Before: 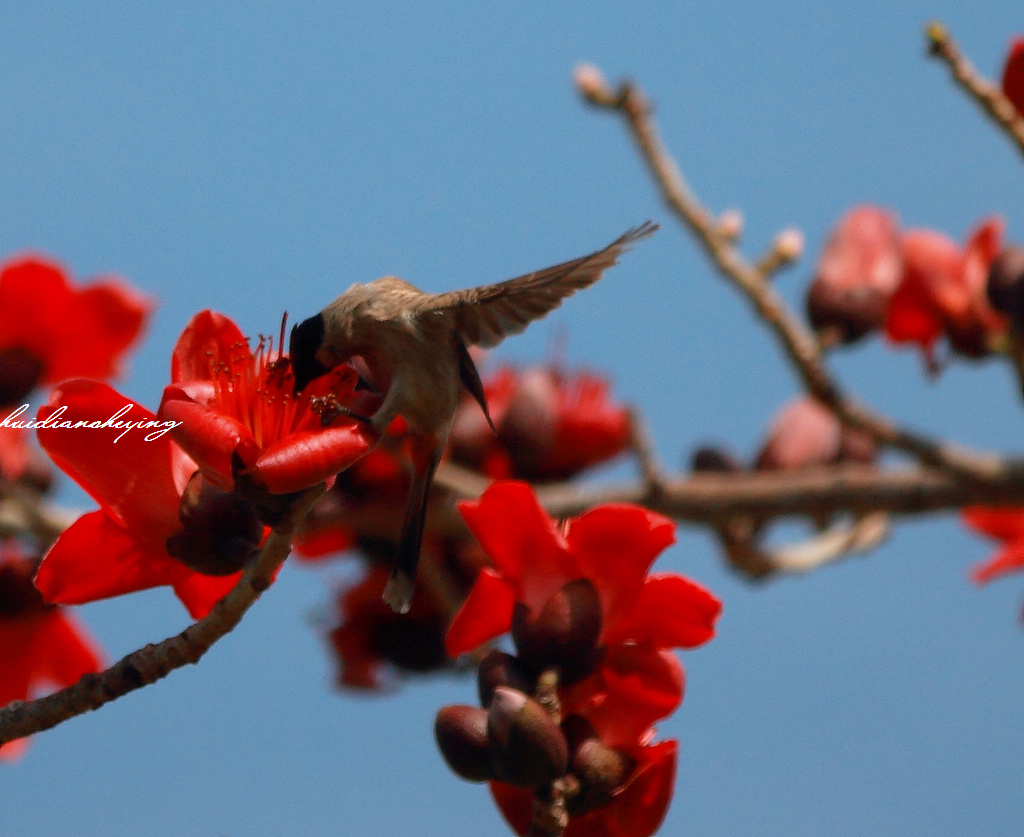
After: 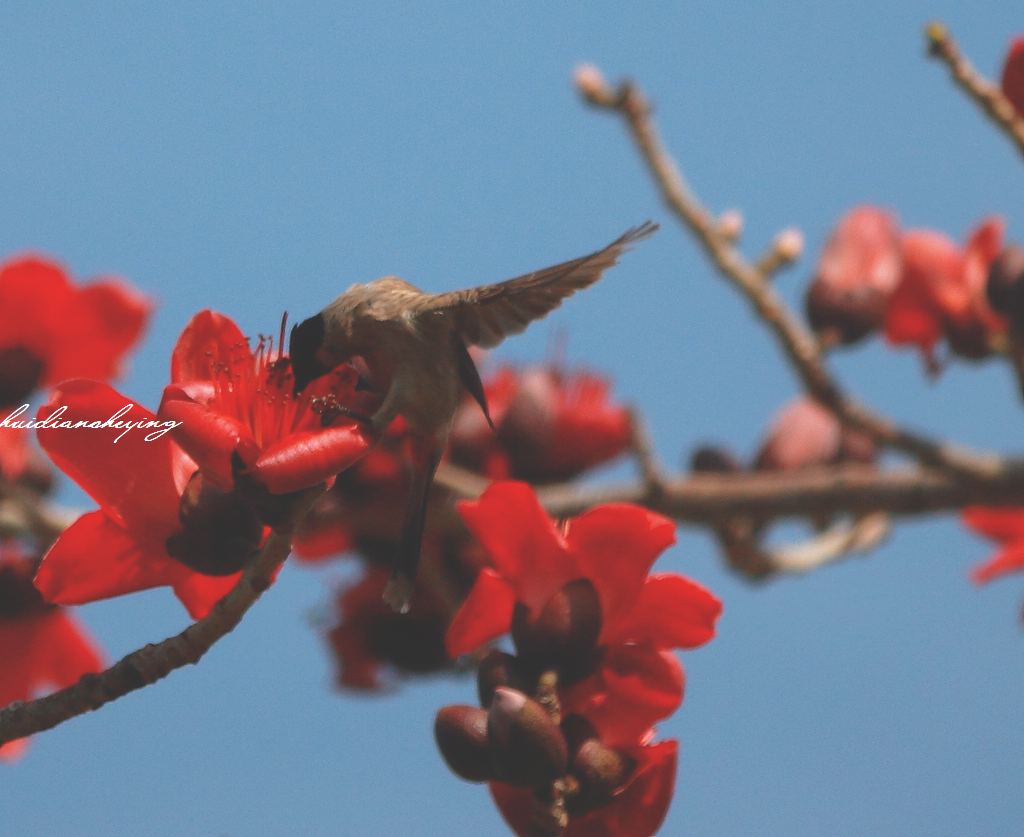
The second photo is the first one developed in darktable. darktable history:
exposure: black level correction -0.03, compensate highlight preservation false
